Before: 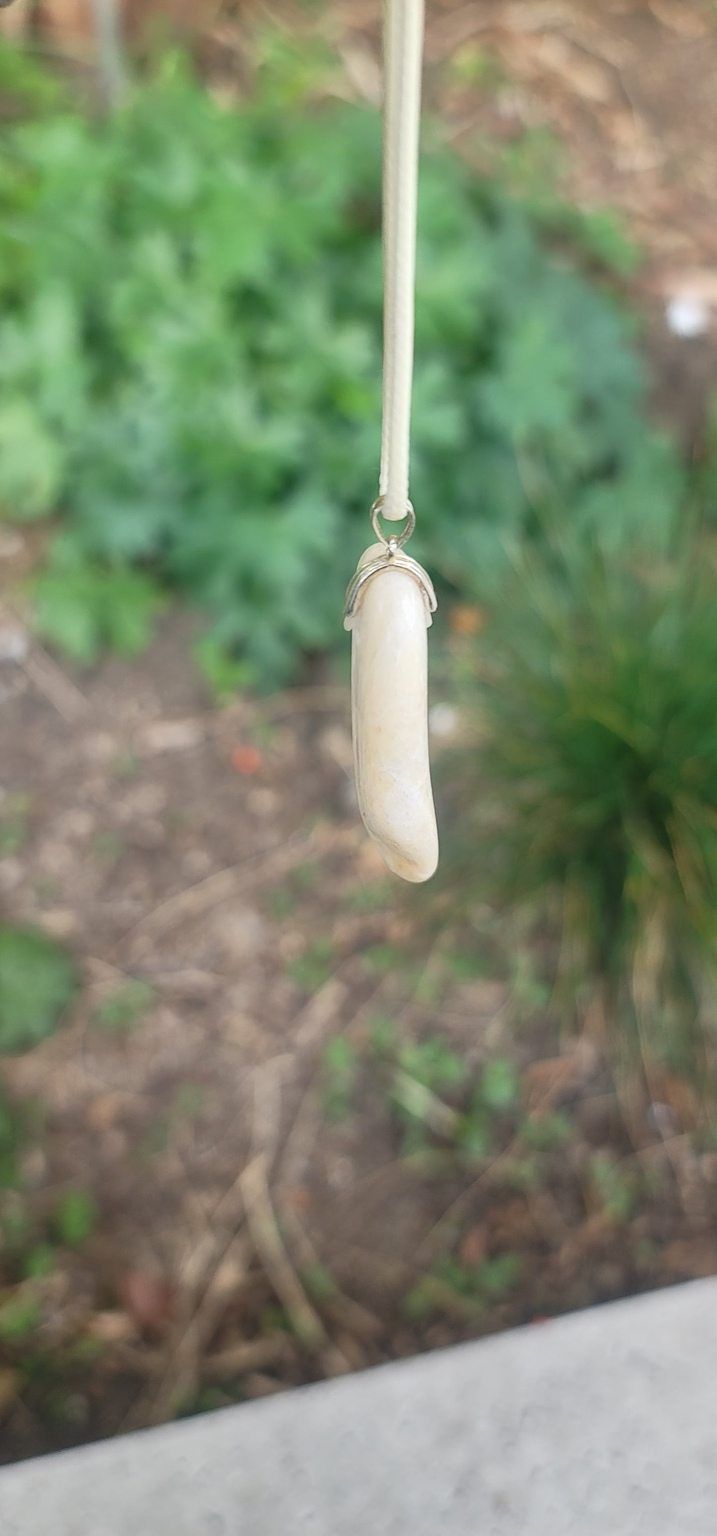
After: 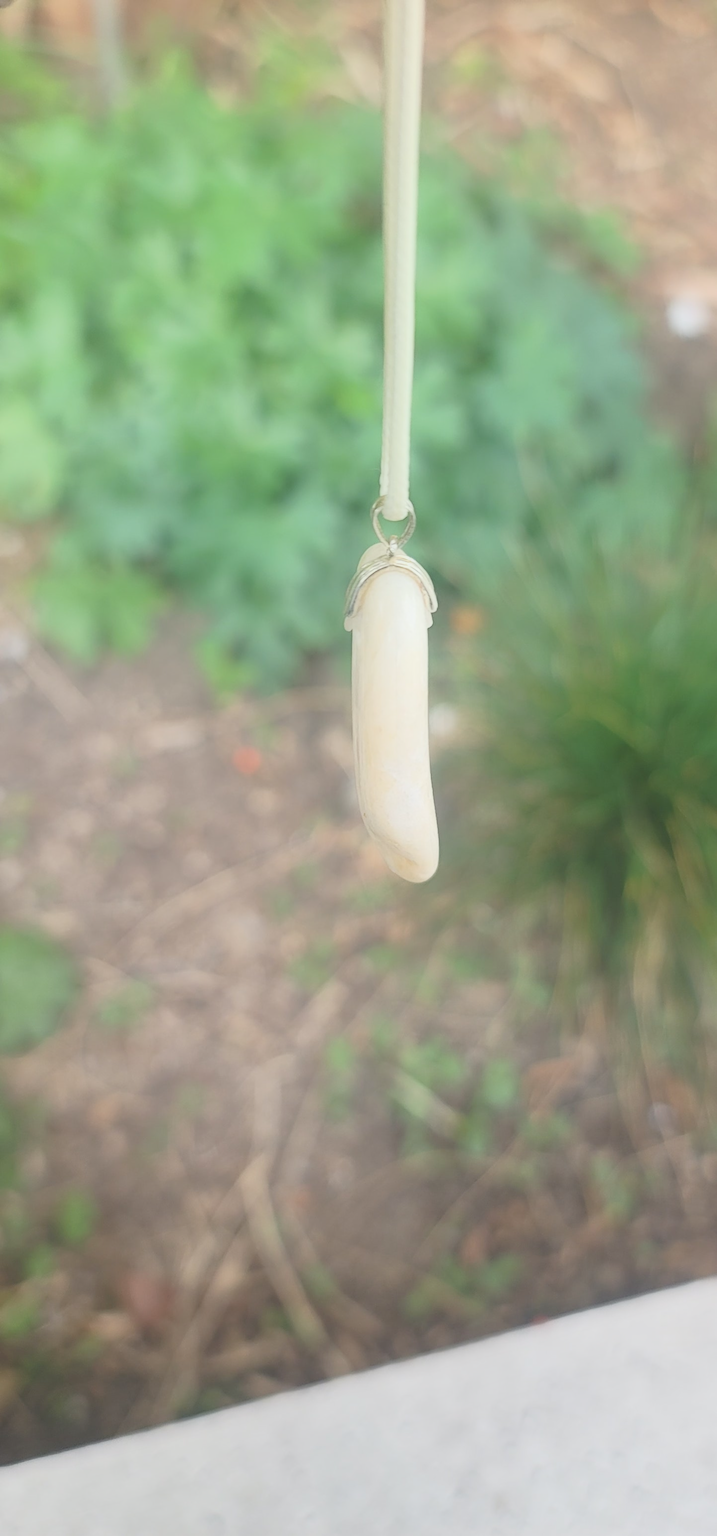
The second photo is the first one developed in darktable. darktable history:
contrast brightness saturation: contrast 0.136, brightness 0.207
contrast equalizer: y [[0.6 ×6], [0.55 ×6], [0 ×6], [0 ×6], [0 ×6]], mix -0.996
